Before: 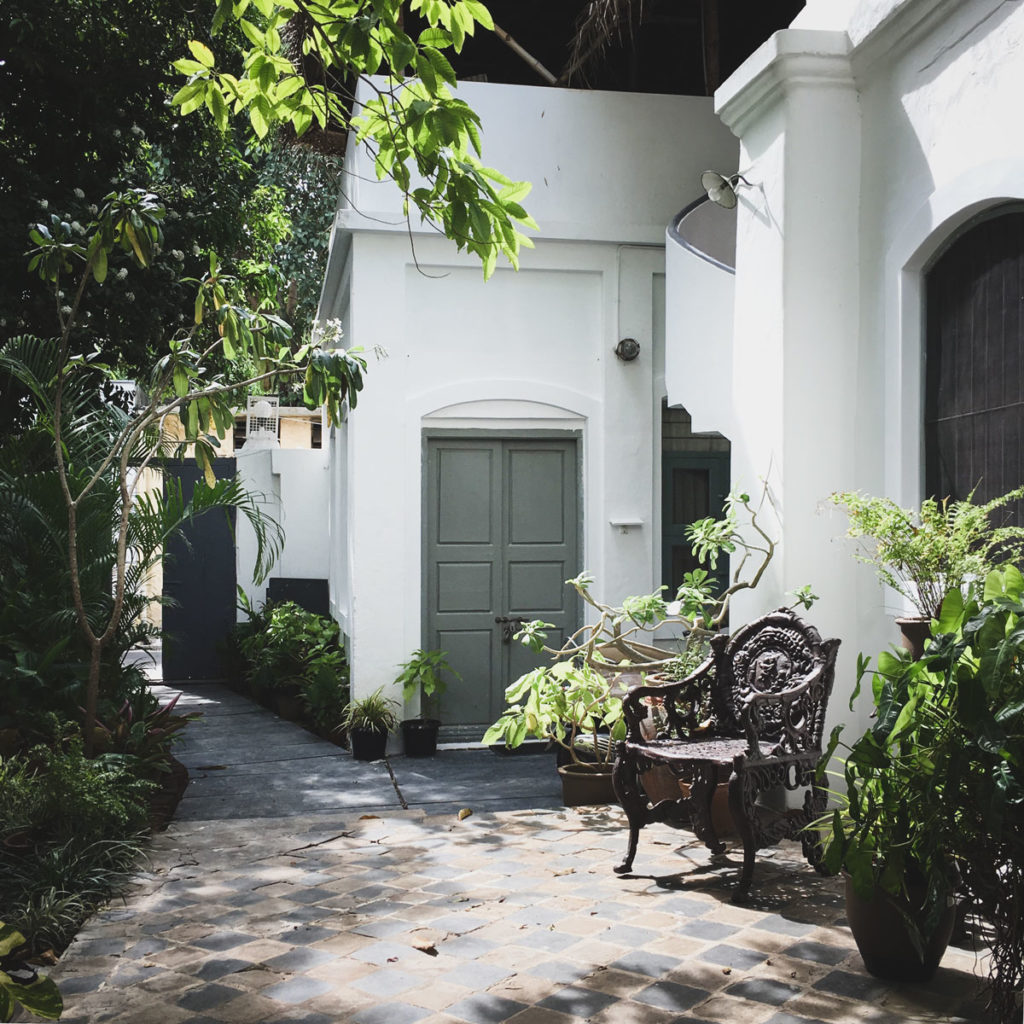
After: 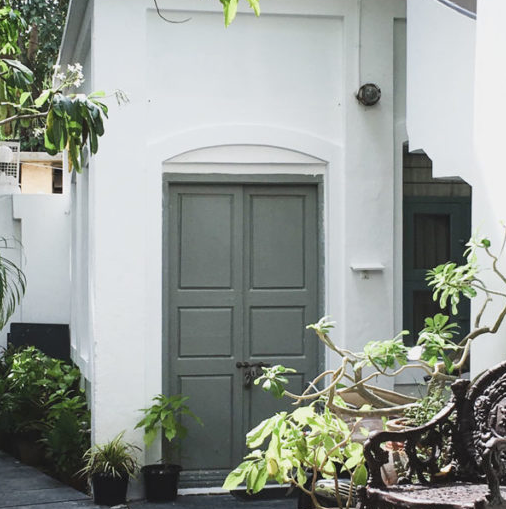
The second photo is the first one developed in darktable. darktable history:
crop: left 25.336%, top 24.989%, right 25.243%, bottom 25.239%
levels: levels [0.018, 0.493, 1]
